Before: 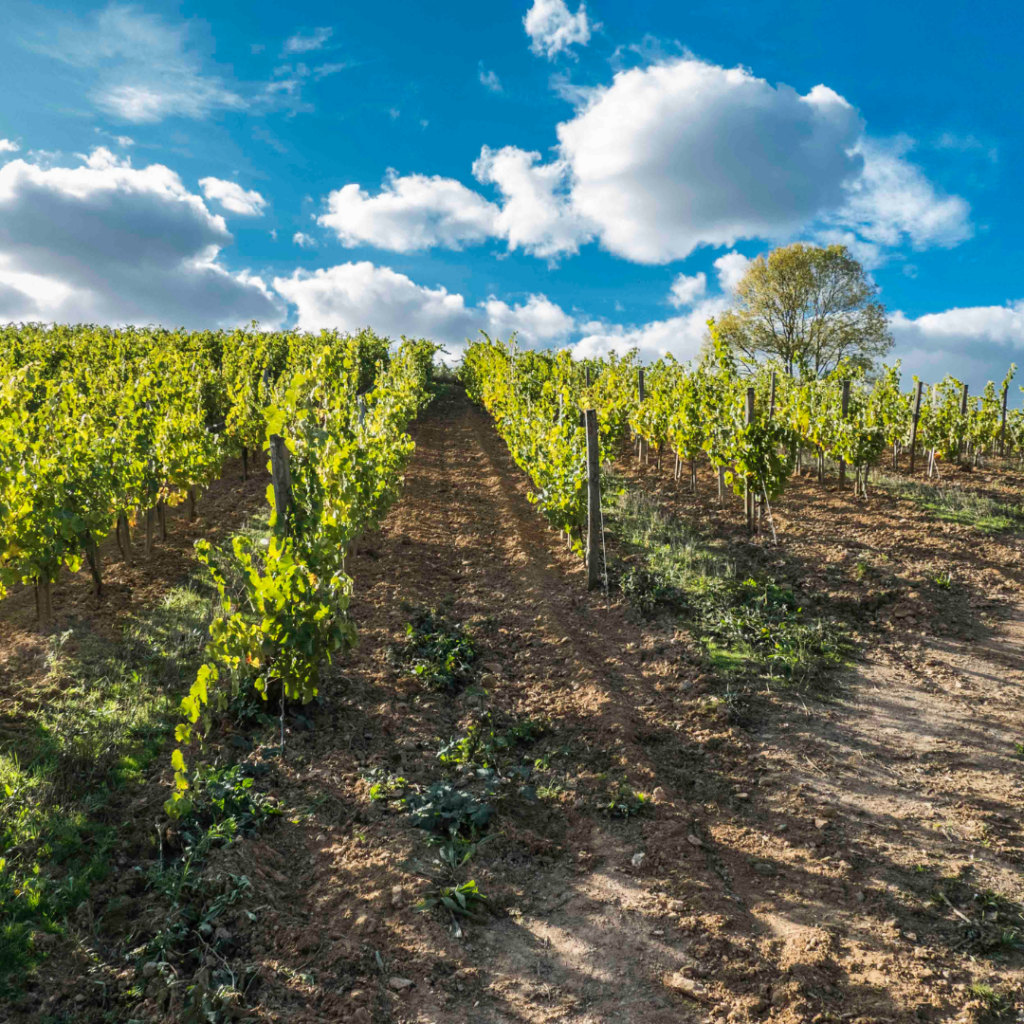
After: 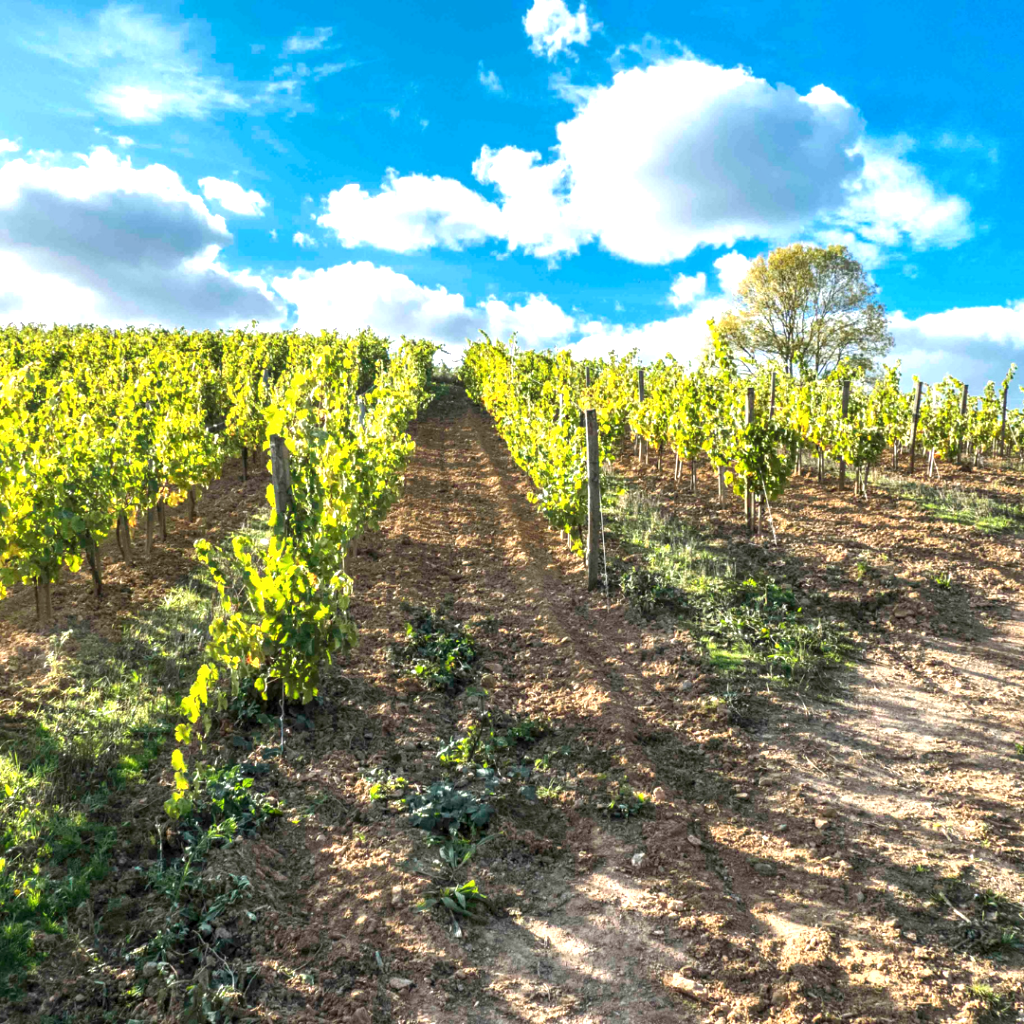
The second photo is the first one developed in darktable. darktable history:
exposure: exposure 0.948 EV, compensate highlight preservation false
local contrast: highlights 103%, shadows 98%, detail 119%, midtone range 0.2
